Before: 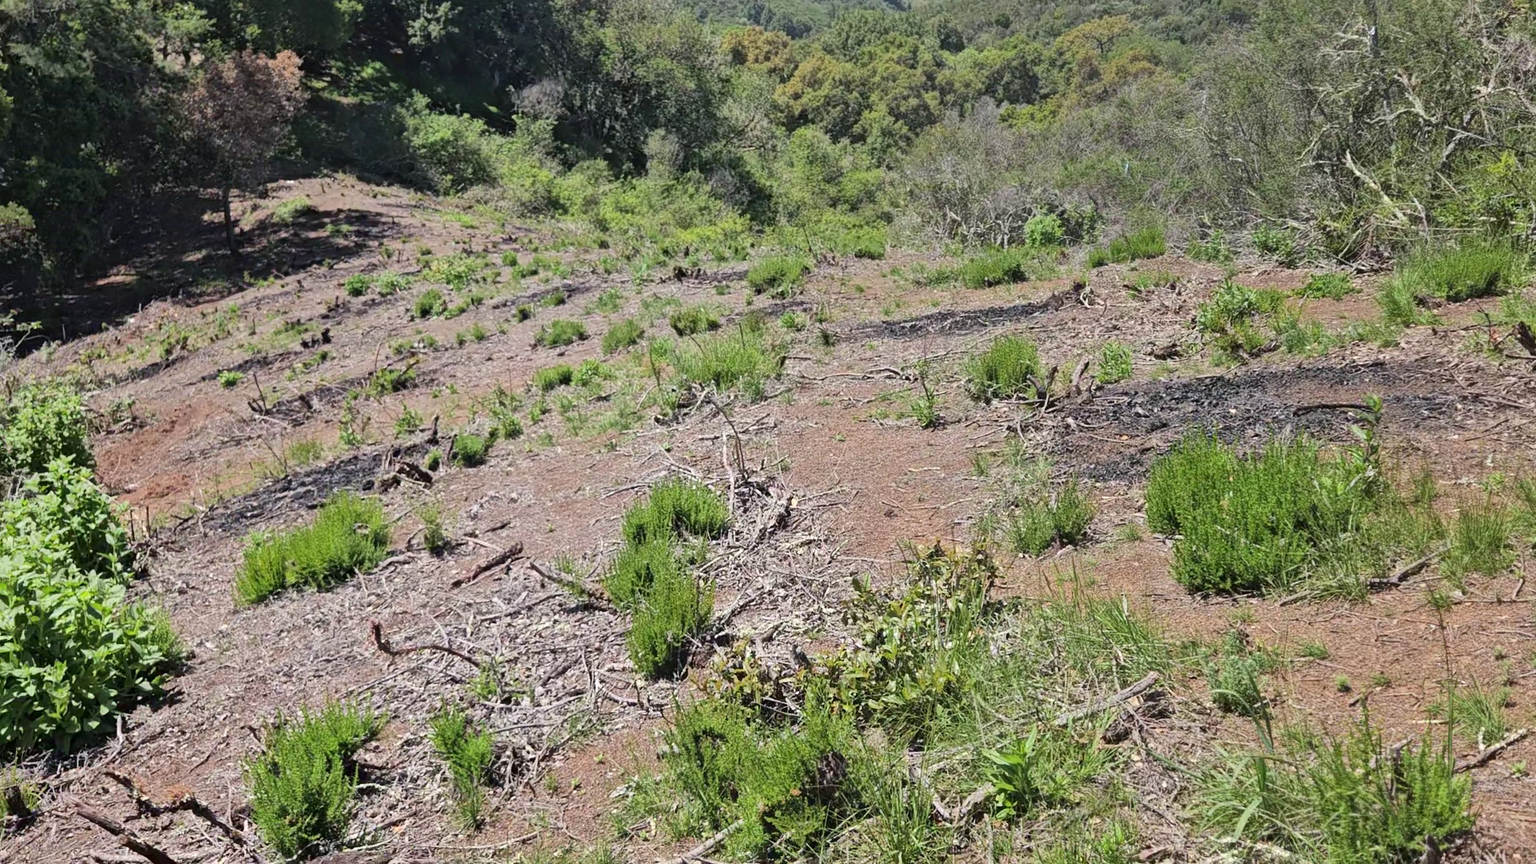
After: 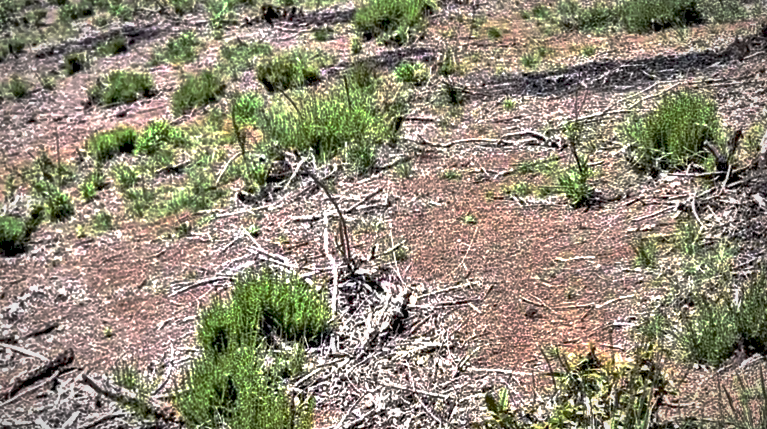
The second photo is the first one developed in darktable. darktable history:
vignetting: fall-off start 79.43%, width/height ratio 1.327
base curve: curves: ch0 [(0, 0) (0.564, 0.291) (0.802, 0.731) (1, 1)], preserve colors none
local contrast: highlights 30%, detail 134%
contrast brightness saturation: contrast 0.136
contrast equalizer: y [[0.6 ×6], [0.55 ×6], [0 ×6], [0 ×6], [0 ×6]]
crop: left 30.234%, top 30.376%, right 29.778%, bottom 29.822%
tone curve: curves: ch0 [(0, 0) (0.003, 0.115) (0.011, 0.133) (0.025, 0.157) (0.044, 0.182) (0.069, 0.209) (0.1, 0.239) (0.136, 0.279) (0.177, 0.326) (0.224, 0.379) (0.277, 0.436) (0.335, 0.507) (0.399, 0.587) (0.468, 0.671) (0.543, 0.75) (0.623, 0.837) (0.709, 0.916) (0.801, 0.978) (0.898, 0.985) (1, 1)], preserve colors none
